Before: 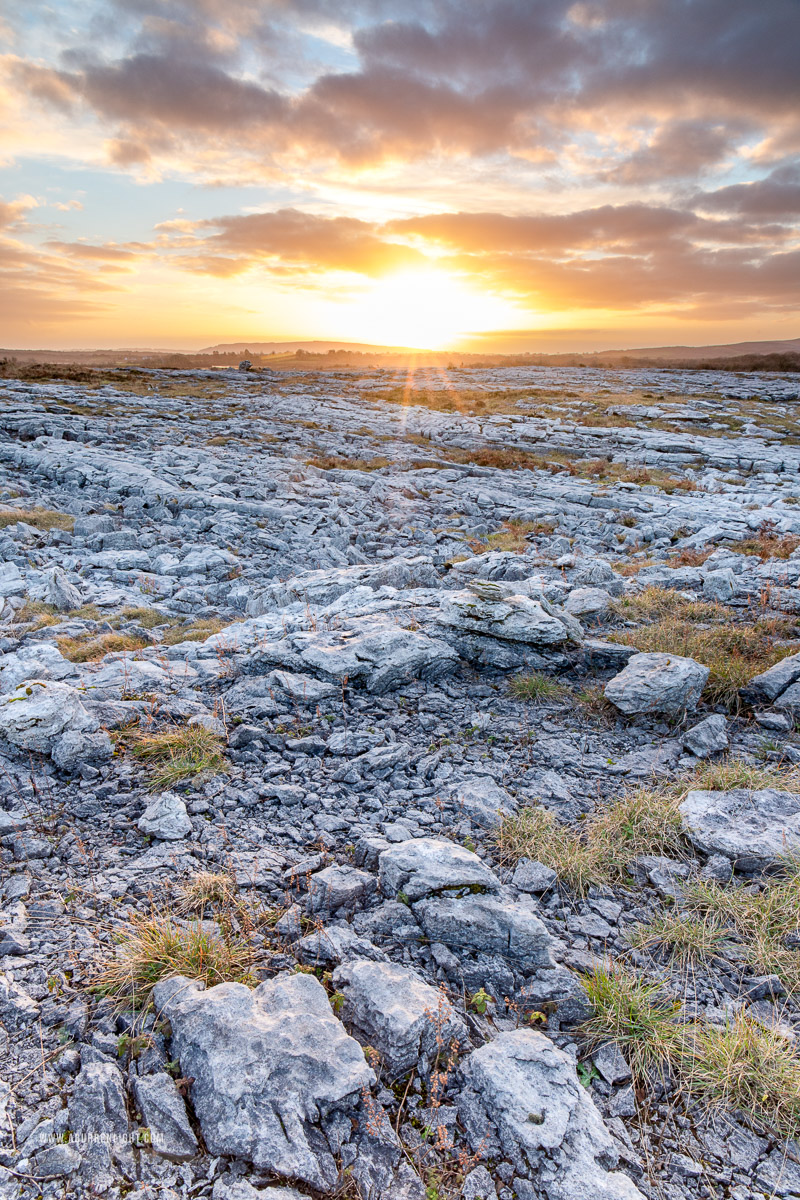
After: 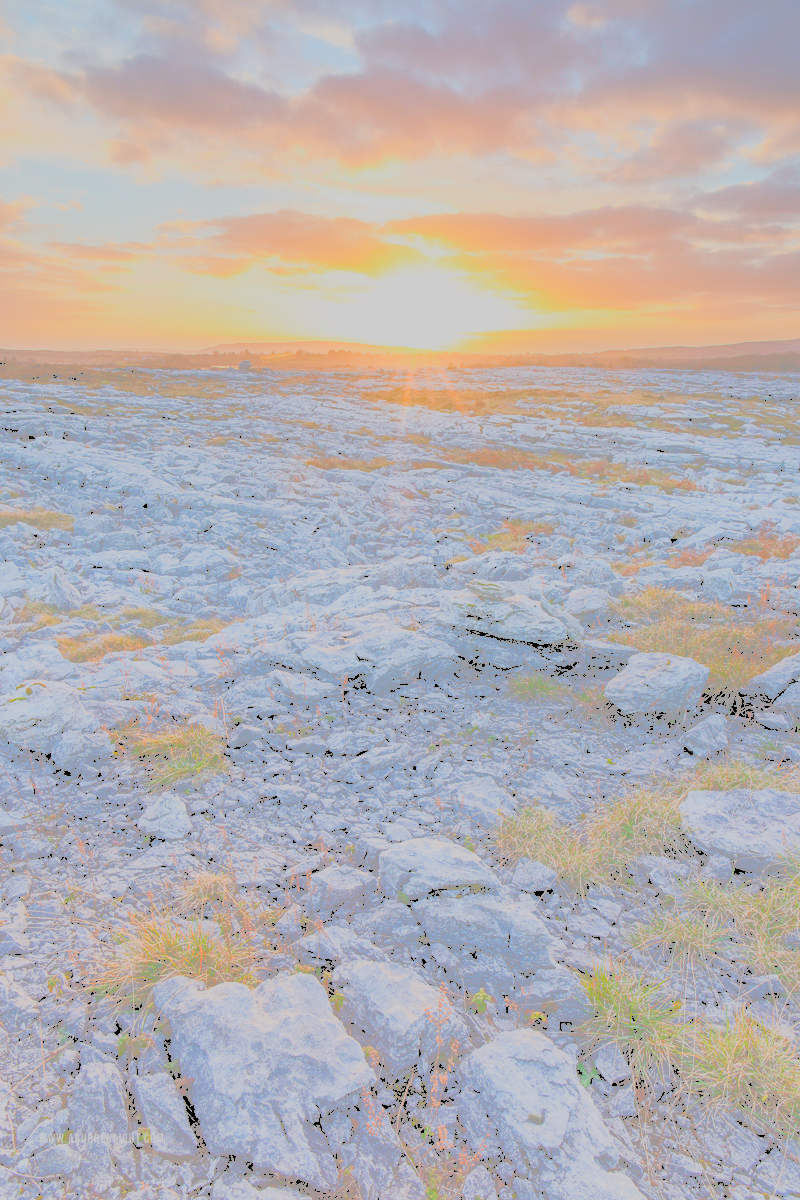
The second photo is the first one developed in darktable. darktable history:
filmic rgb: middle gray luminance 28.87%, black relative exposure -10.32 EV, white relative exposure 5.5 EV, threshold 3 EV, target black luminance 0%, hardness 3.92, latitude 2.01%, contrast 1.121, highlights saturation mix 4.12%, shadows ↔ highlights balance 14.56%, enable highlight reconstruction true
tone curve: curves: ch0 [(0, 0) (0.003, 0.626) (0.011, 0.626) (0.025, 0.63) (0.044, 0.631) (0.069, 0.632) (0.1, 0.636) (0.136, 0.637) (0.177, 0.641) (0.224, 0.642) (0.277, 0.646) (0.335, 0.649) (0.399, 0.661) (0.468, 0.679) (0.543, 0.702) (0.623, 0.732) (0.709, 0.769) (0.801, 0.804) (0.898, 0.847) (1, 1)], color space Lab, independent channels, preserve colors none
